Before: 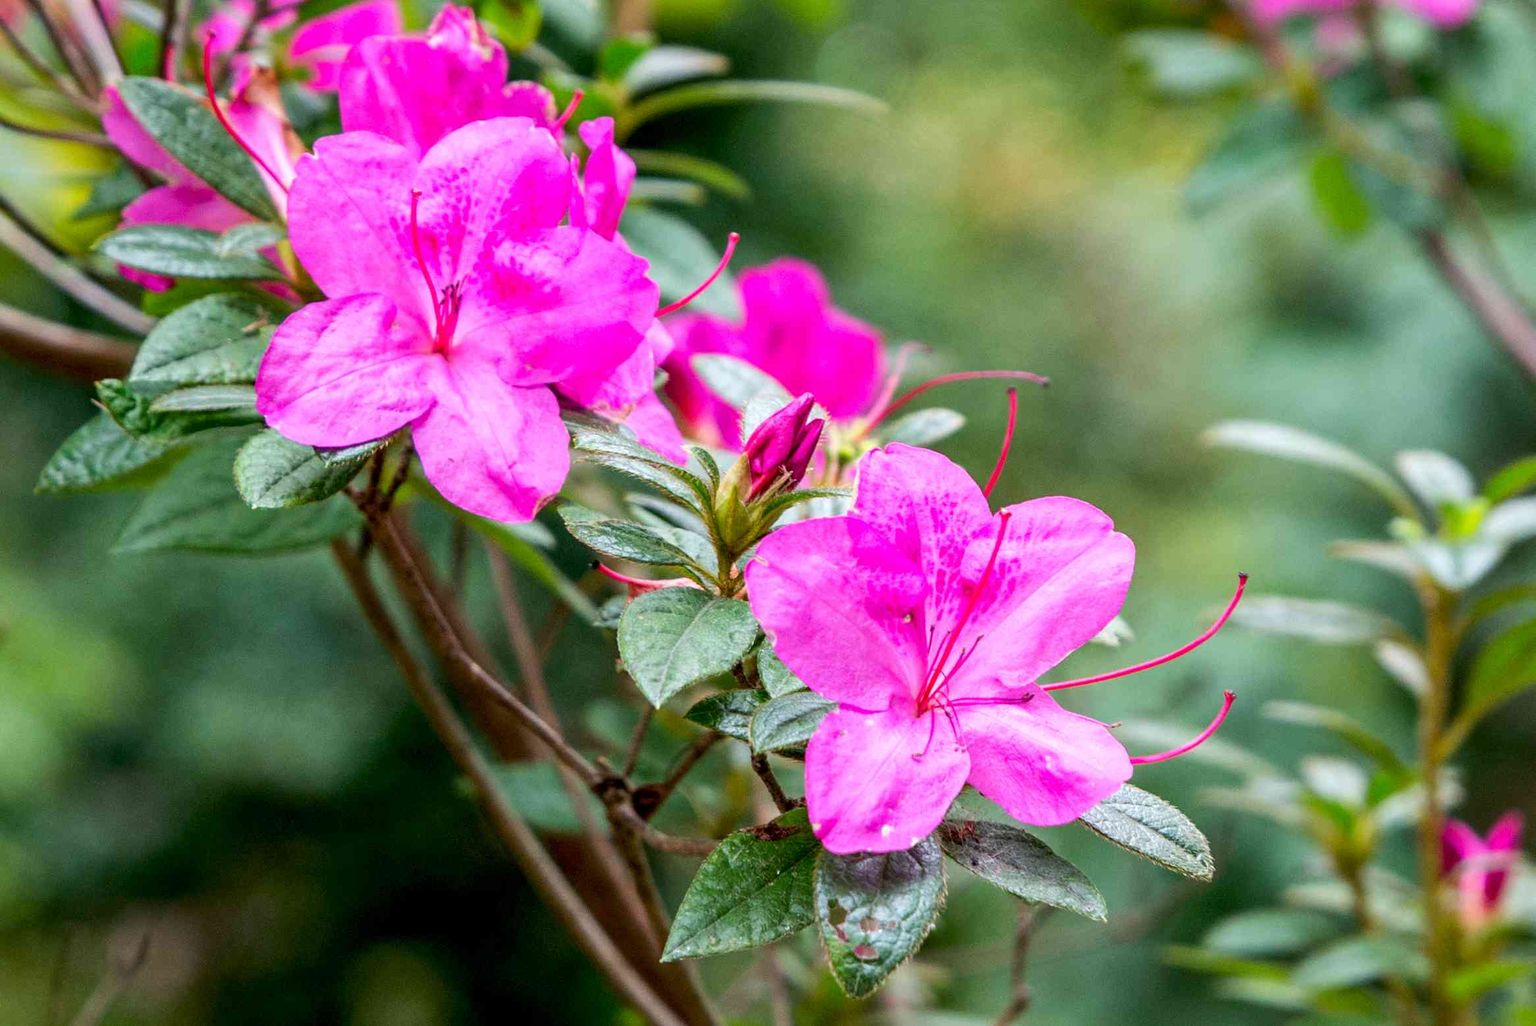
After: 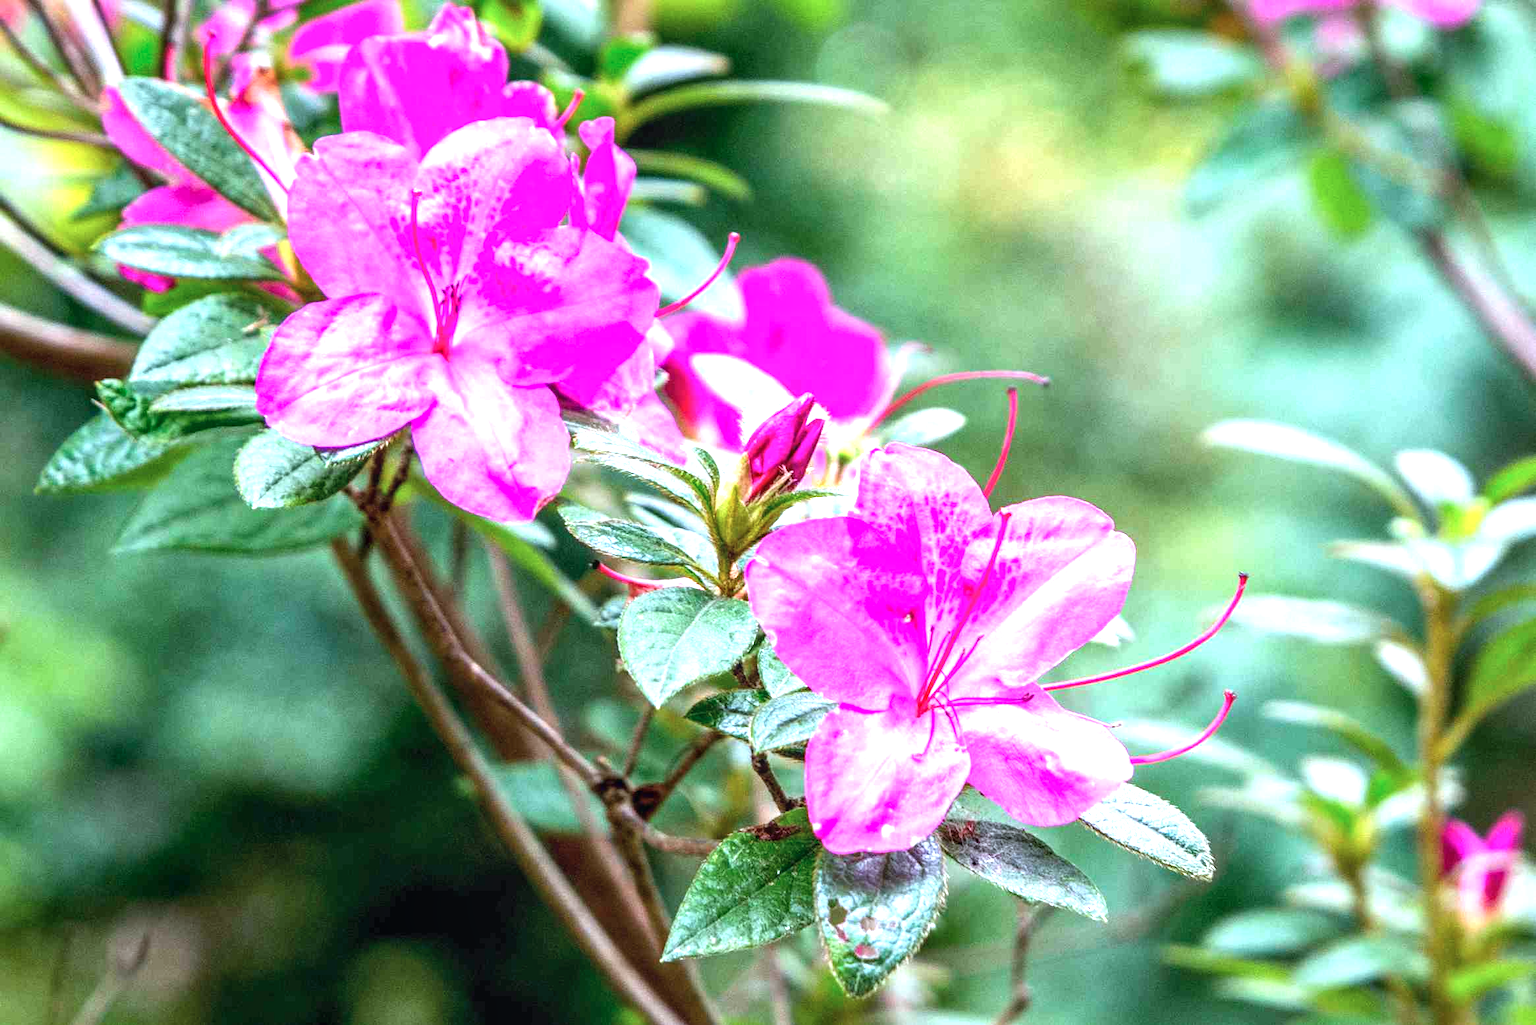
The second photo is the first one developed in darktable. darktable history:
exposure: black level correction -0.002, exposure 1.115 EV, compensate highlight preservation false
local contrast: on, module defaults
color calibration: x 0.372, y 0.386, temperature 4283.97 K
